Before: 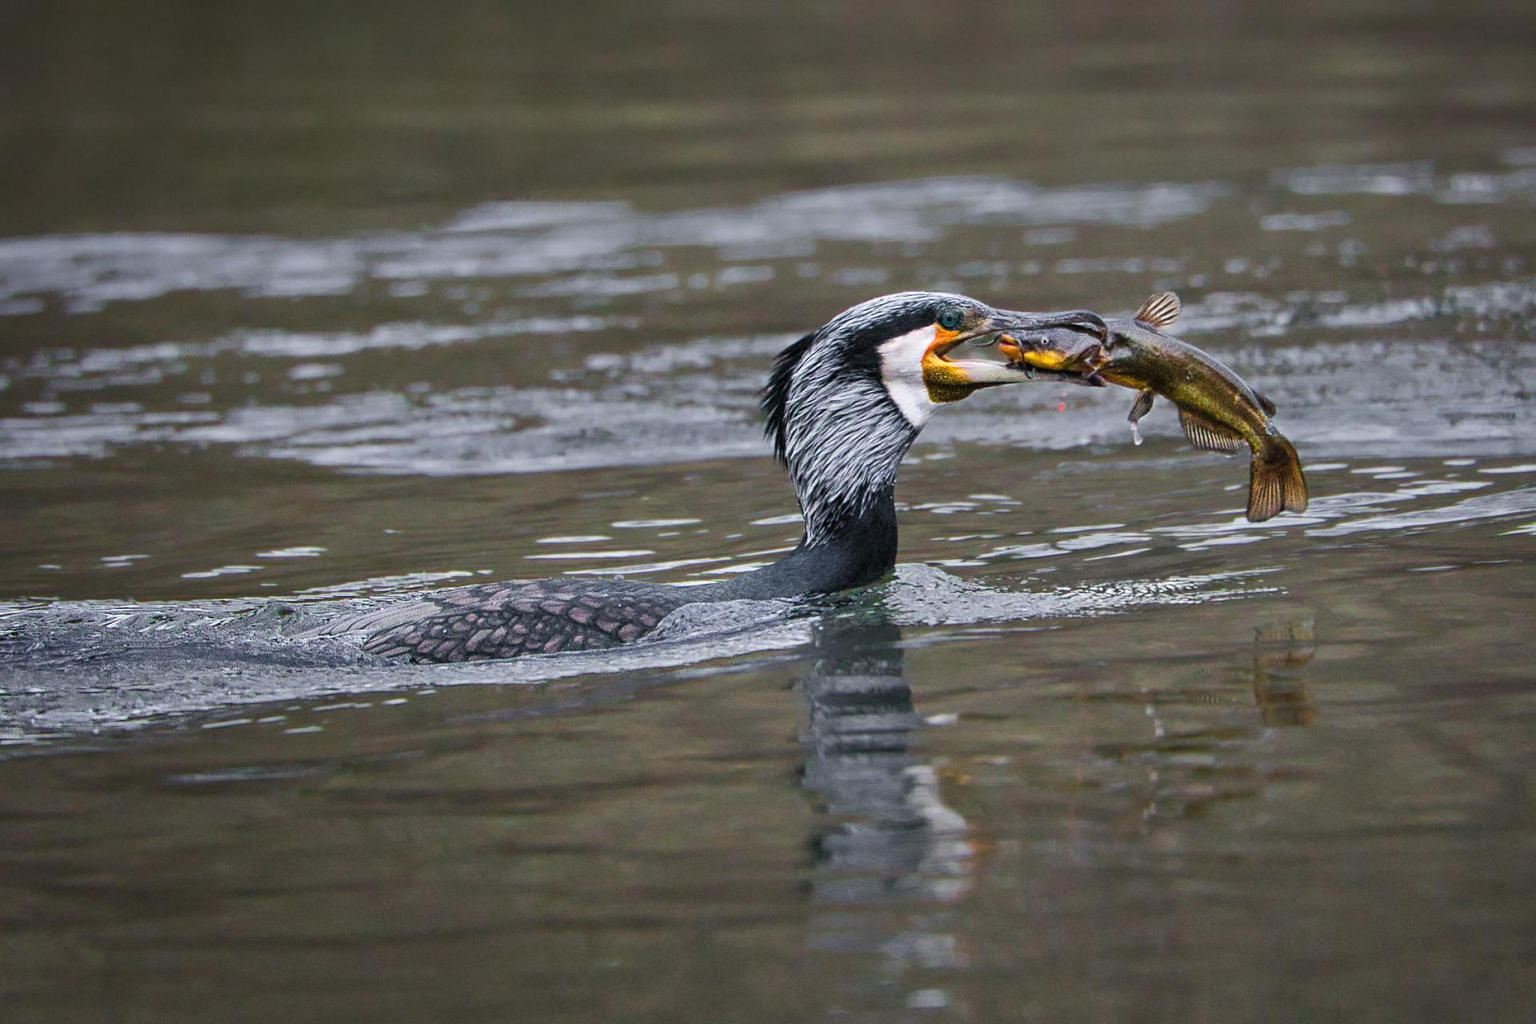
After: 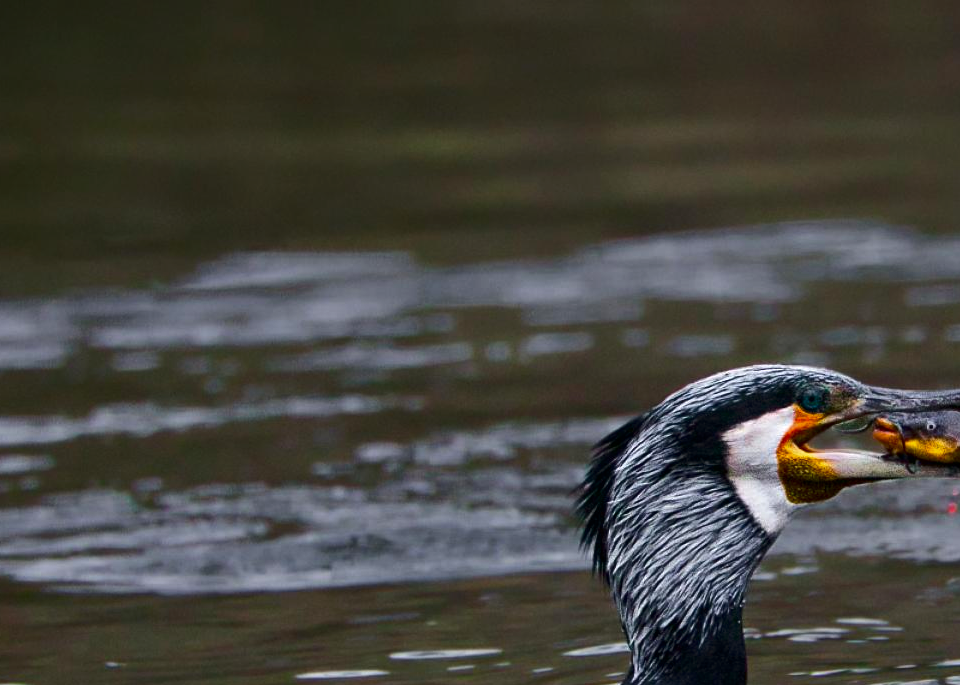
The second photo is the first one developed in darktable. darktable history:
crop: left 19.556%, right 30.401%, bottom 46.458%
contrast brightness saturation: brightness -0.25, saturation 0.2
tone equalizer: on, module defaults
